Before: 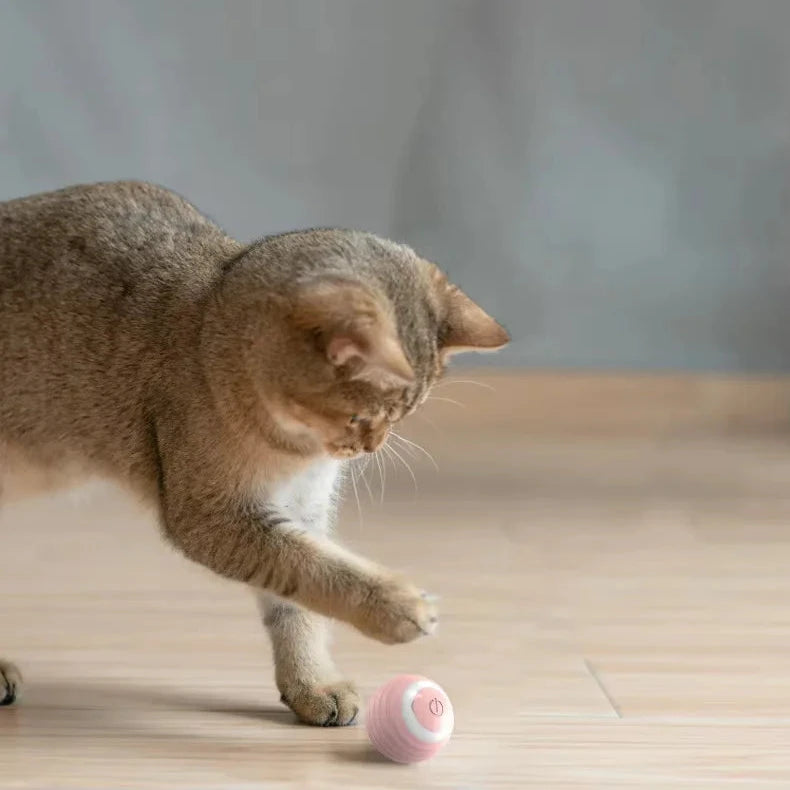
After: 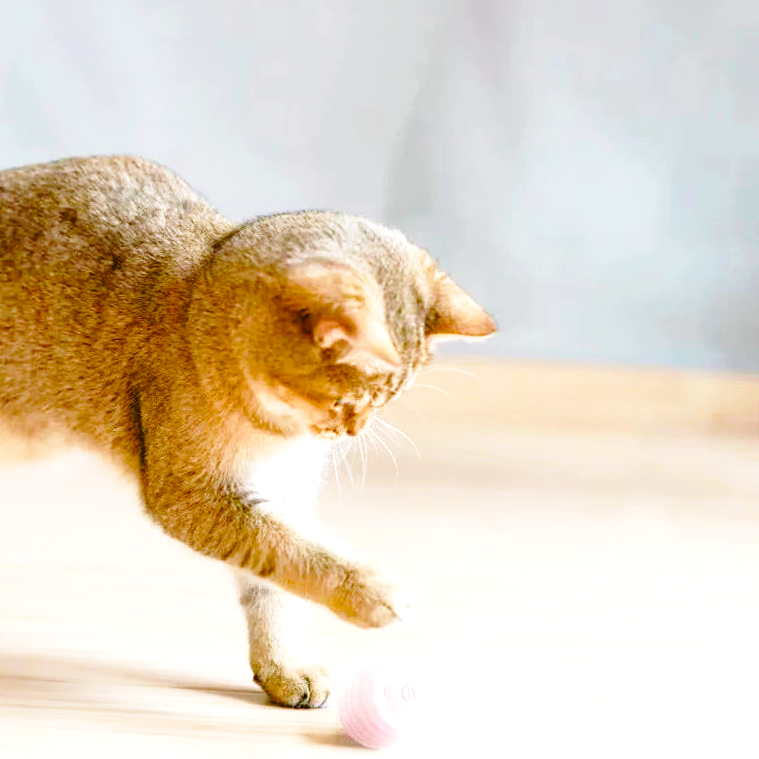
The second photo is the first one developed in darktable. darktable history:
white balance: red 1.009, blue 1.027
base curve: curves: ch0 [(0, 0) (0.028, 0.03) (0.121, 0.232) (0.46, 0.748) (0.859, 0.968) (1, 1)], preserve colors none
color balance rgb: linear chroma grading › shadows -2.2%, linear chroma grading › highlights -15%, linear chroma grading › global chroma -10%, linear chroma grading › mid-tones -10%, perceptual saturation grading › global saturation 45%, perceptual saturation grading › highlights -50%, perceptual saturation grading › shadows 30%, perceptual brilliance grading › global brilliance 18%, global vibrance 45%
crop and rotate: angle -2.38°
exposure: exposure 0.3 EV, compensate highlight preservation false
